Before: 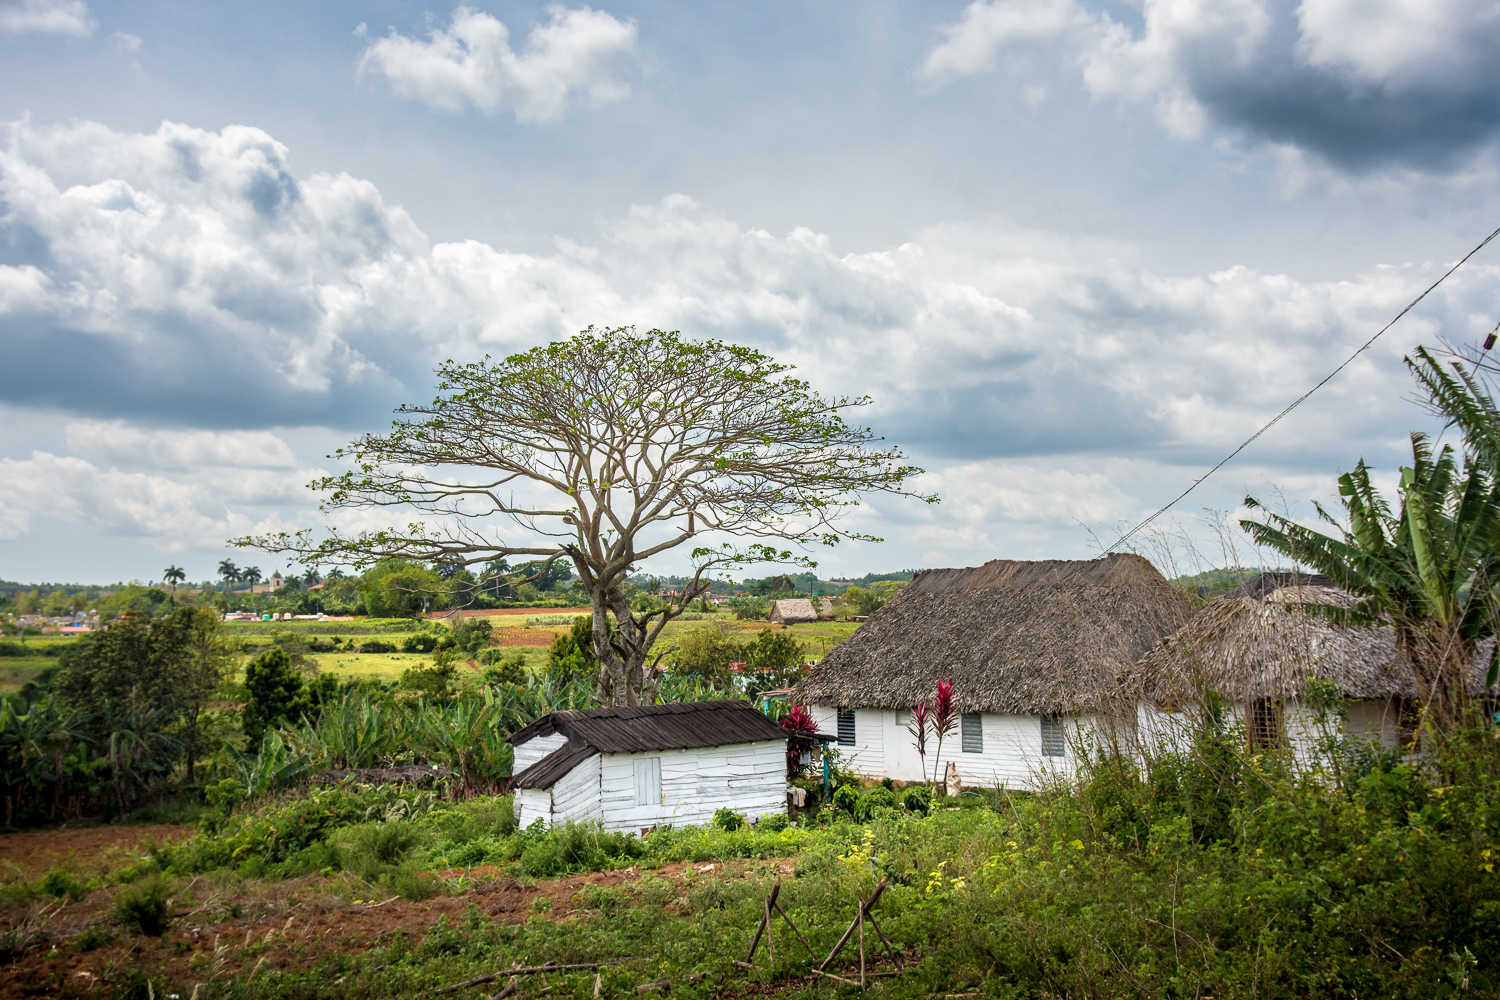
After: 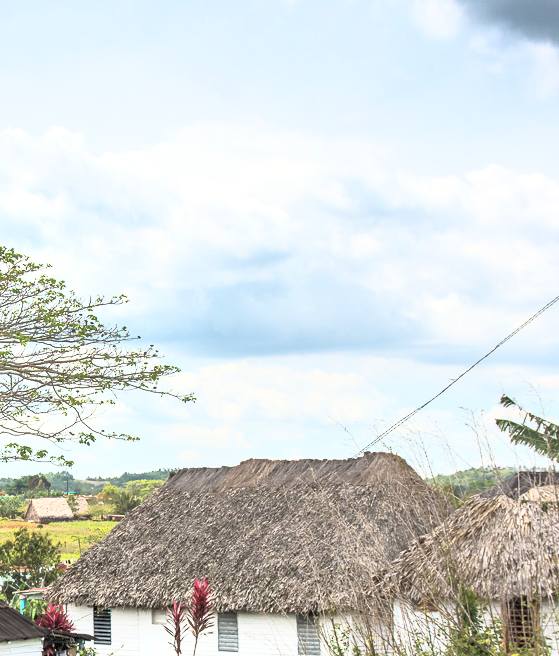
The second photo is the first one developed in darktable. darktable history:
exposure: exposure 0.268 EV, compensate highlight preservation false
crop and rotate: left 49.61%, top 10.15%, right 13.113%, bottom 24.197%
tone equalizer: on, module defaults
shadows and highlights: on, module defaults
contrast brightness saturation: contrast 0.434, brightness 0.56, saturation -0.18
